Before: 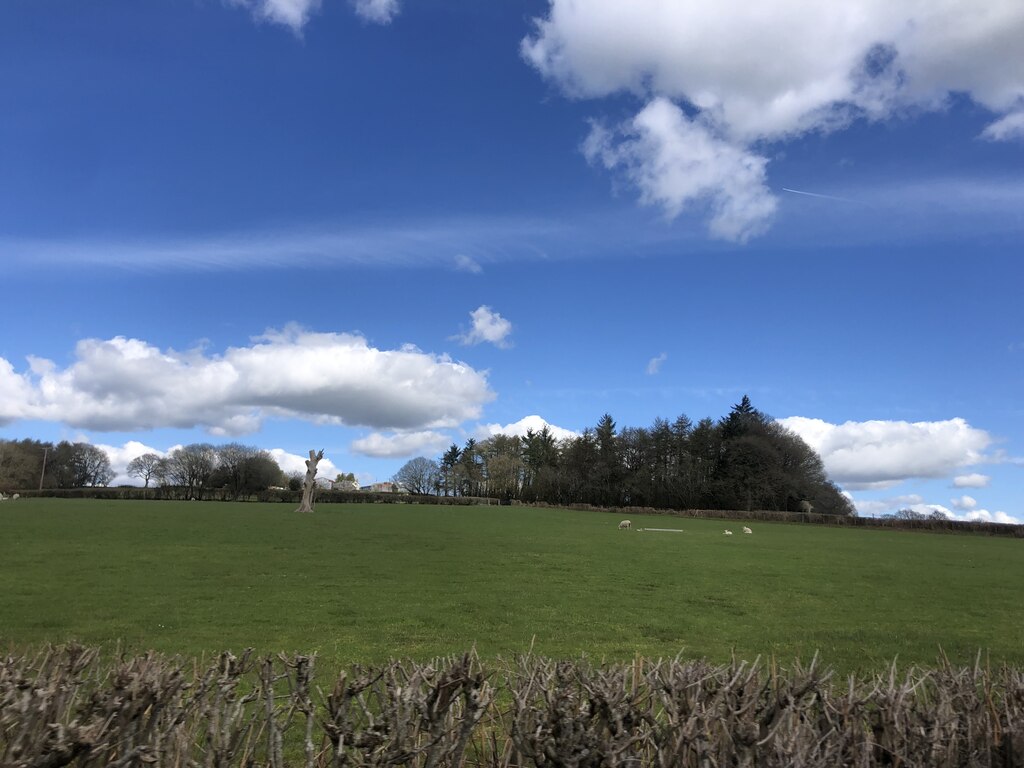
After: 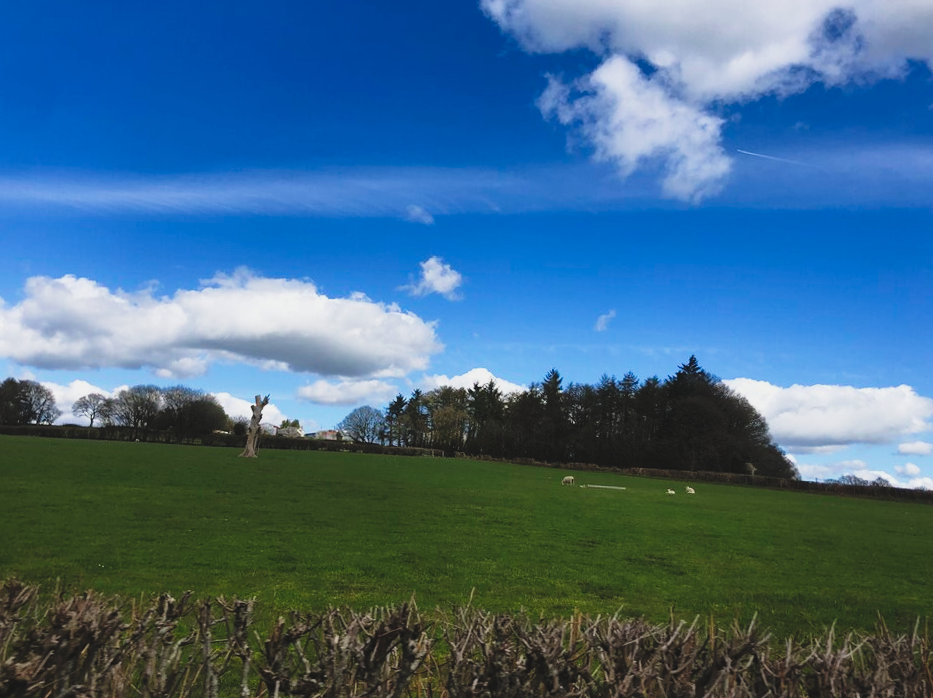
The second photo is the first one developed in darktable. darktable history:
tone curve: curves: ch0 [(0, 0.072) (0.249, 0.176) (0.518, 0.489) (0.832, 0.854) (1, 0.948)], preserve colors none
crop and rotate: angle -1.95°, left 3.103%, top 4.302%, right 1.631%, bottom 0.699%
